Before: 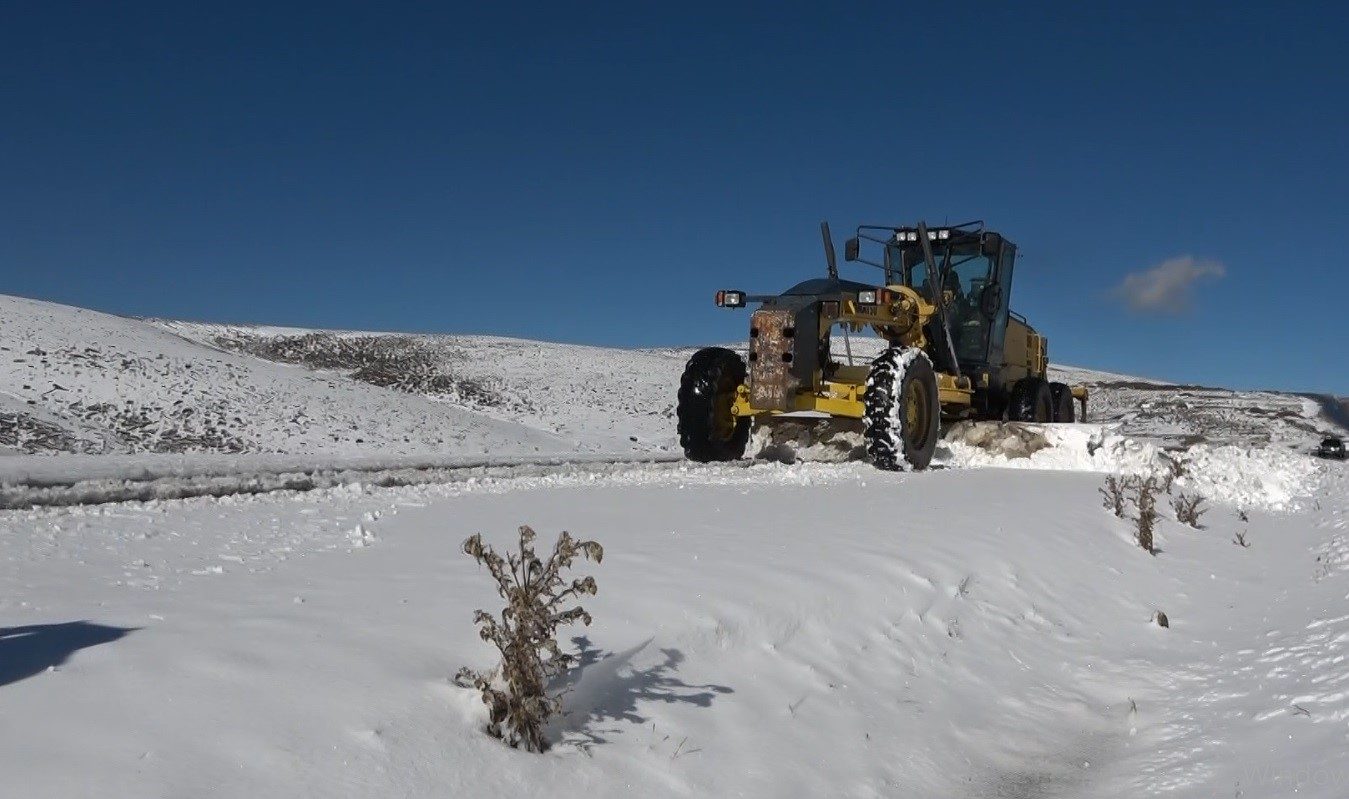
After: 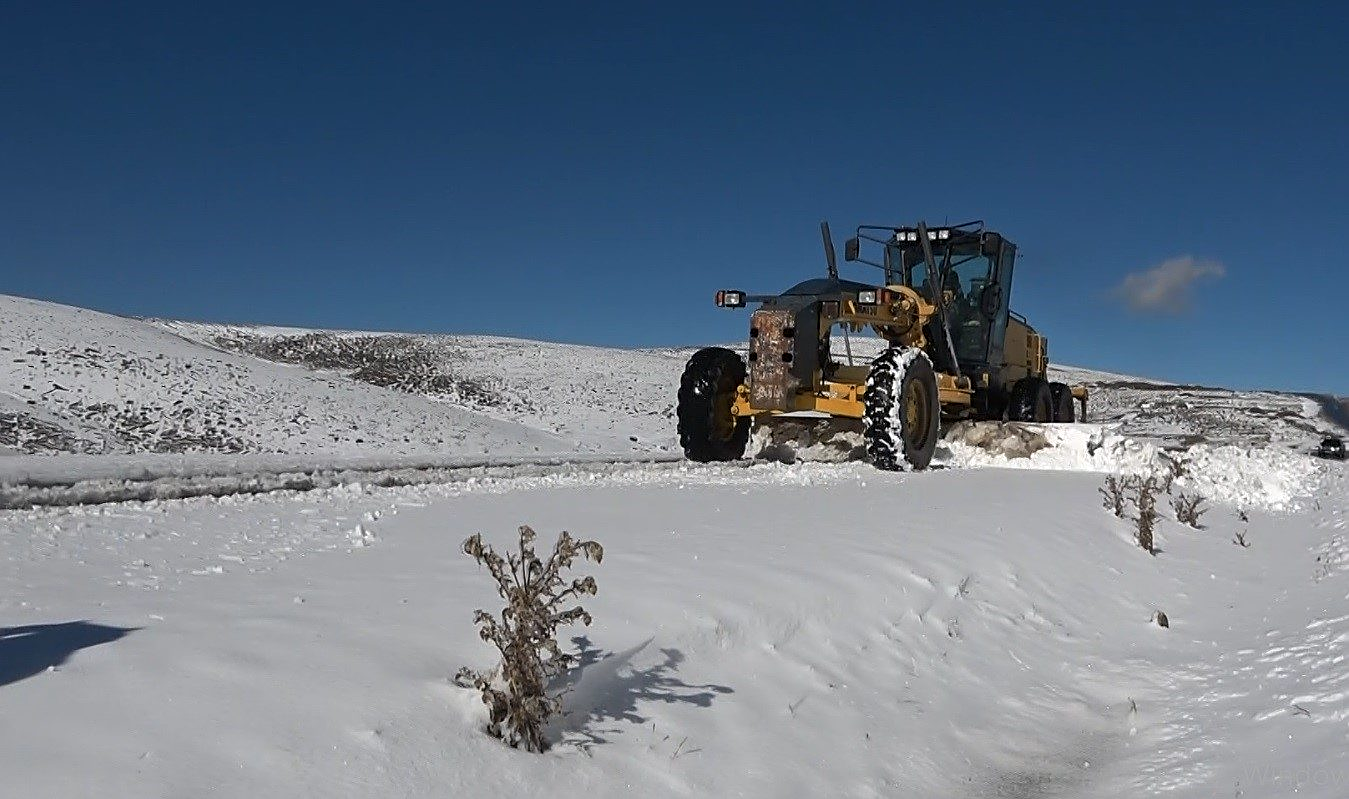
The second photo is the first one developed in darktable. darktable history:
sharpen: on, module defaults
color zones: curves: ch1 [(0, 0.469) (0.072, 0.457) (0.243, 0.494) (0.429, 0.5) (0.571, 0.5) (0.714, 0.5) (0.857, 0.5) (1, 0.469)]; ch2 [(0, 0.499) (0.143, 0.467) (0.242, 0.436) (0.429, 0.493) (0.571, 0.5) (0.714, 0.5) (0.857, 0.5) (1, 0.499)]
